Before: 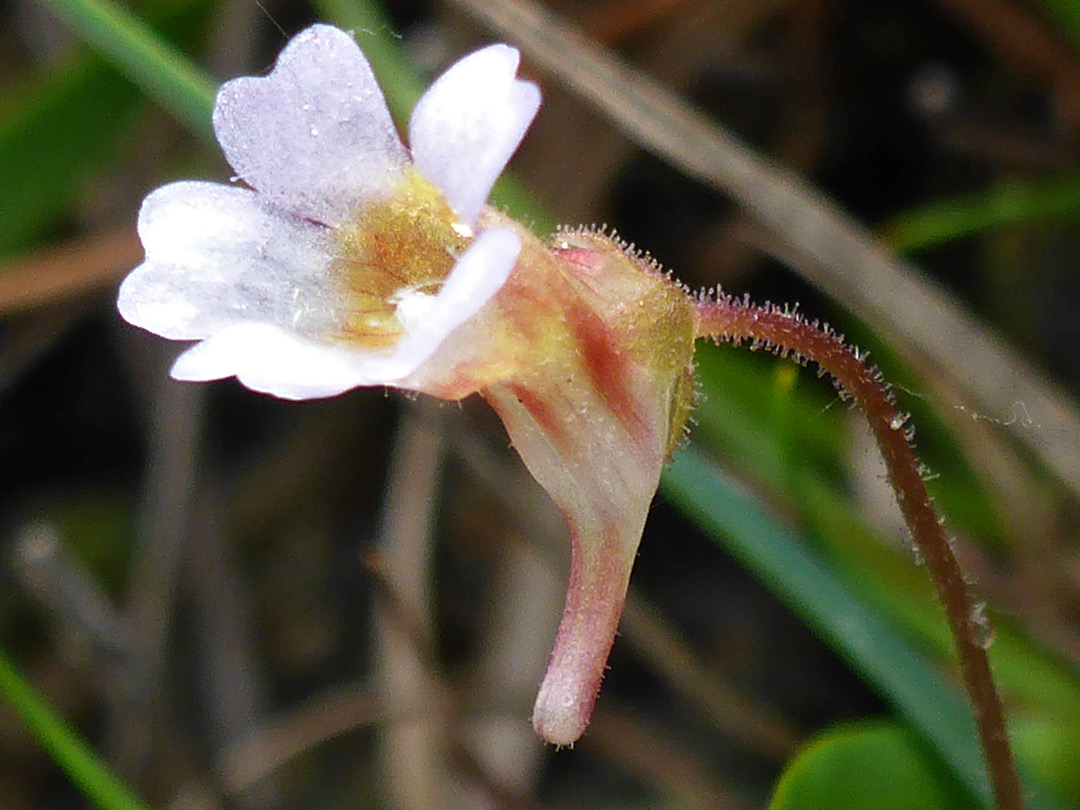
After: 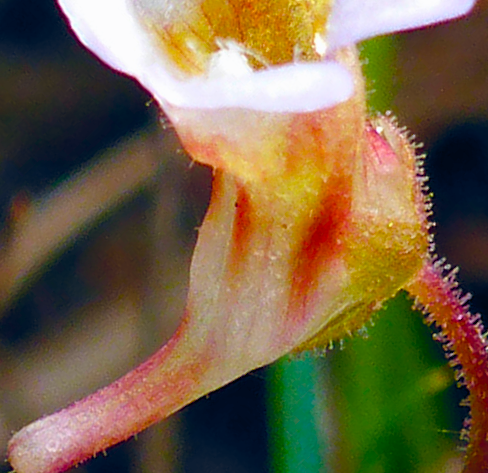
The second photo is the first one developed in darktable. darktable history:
exposure: compensate highlight preservation false
color balance rgb: global offset › chroma 0.132%, global offset › hue 253.49°, perceptual saturation grading › global saturation 23.63%, perceptual saturation grading › highlights -23.363%, perceptual saturation grading › mid-tones 24.425%, perceptual saturation grading › shadows 40.132%, perceptual brilliance grading › global brilliance 2.68%, perceptual brilliance grading › highlights -2.685%, perceptual brilliance grading › shadows 3.136%, global vibrance 40.369%
crop and rotate: angle -46.24°, top 16.218%, right 0.789%, bottom 11.72%
contrast brightness saturation: contrast -0.022, brightness -0.012, saturation 0.039
